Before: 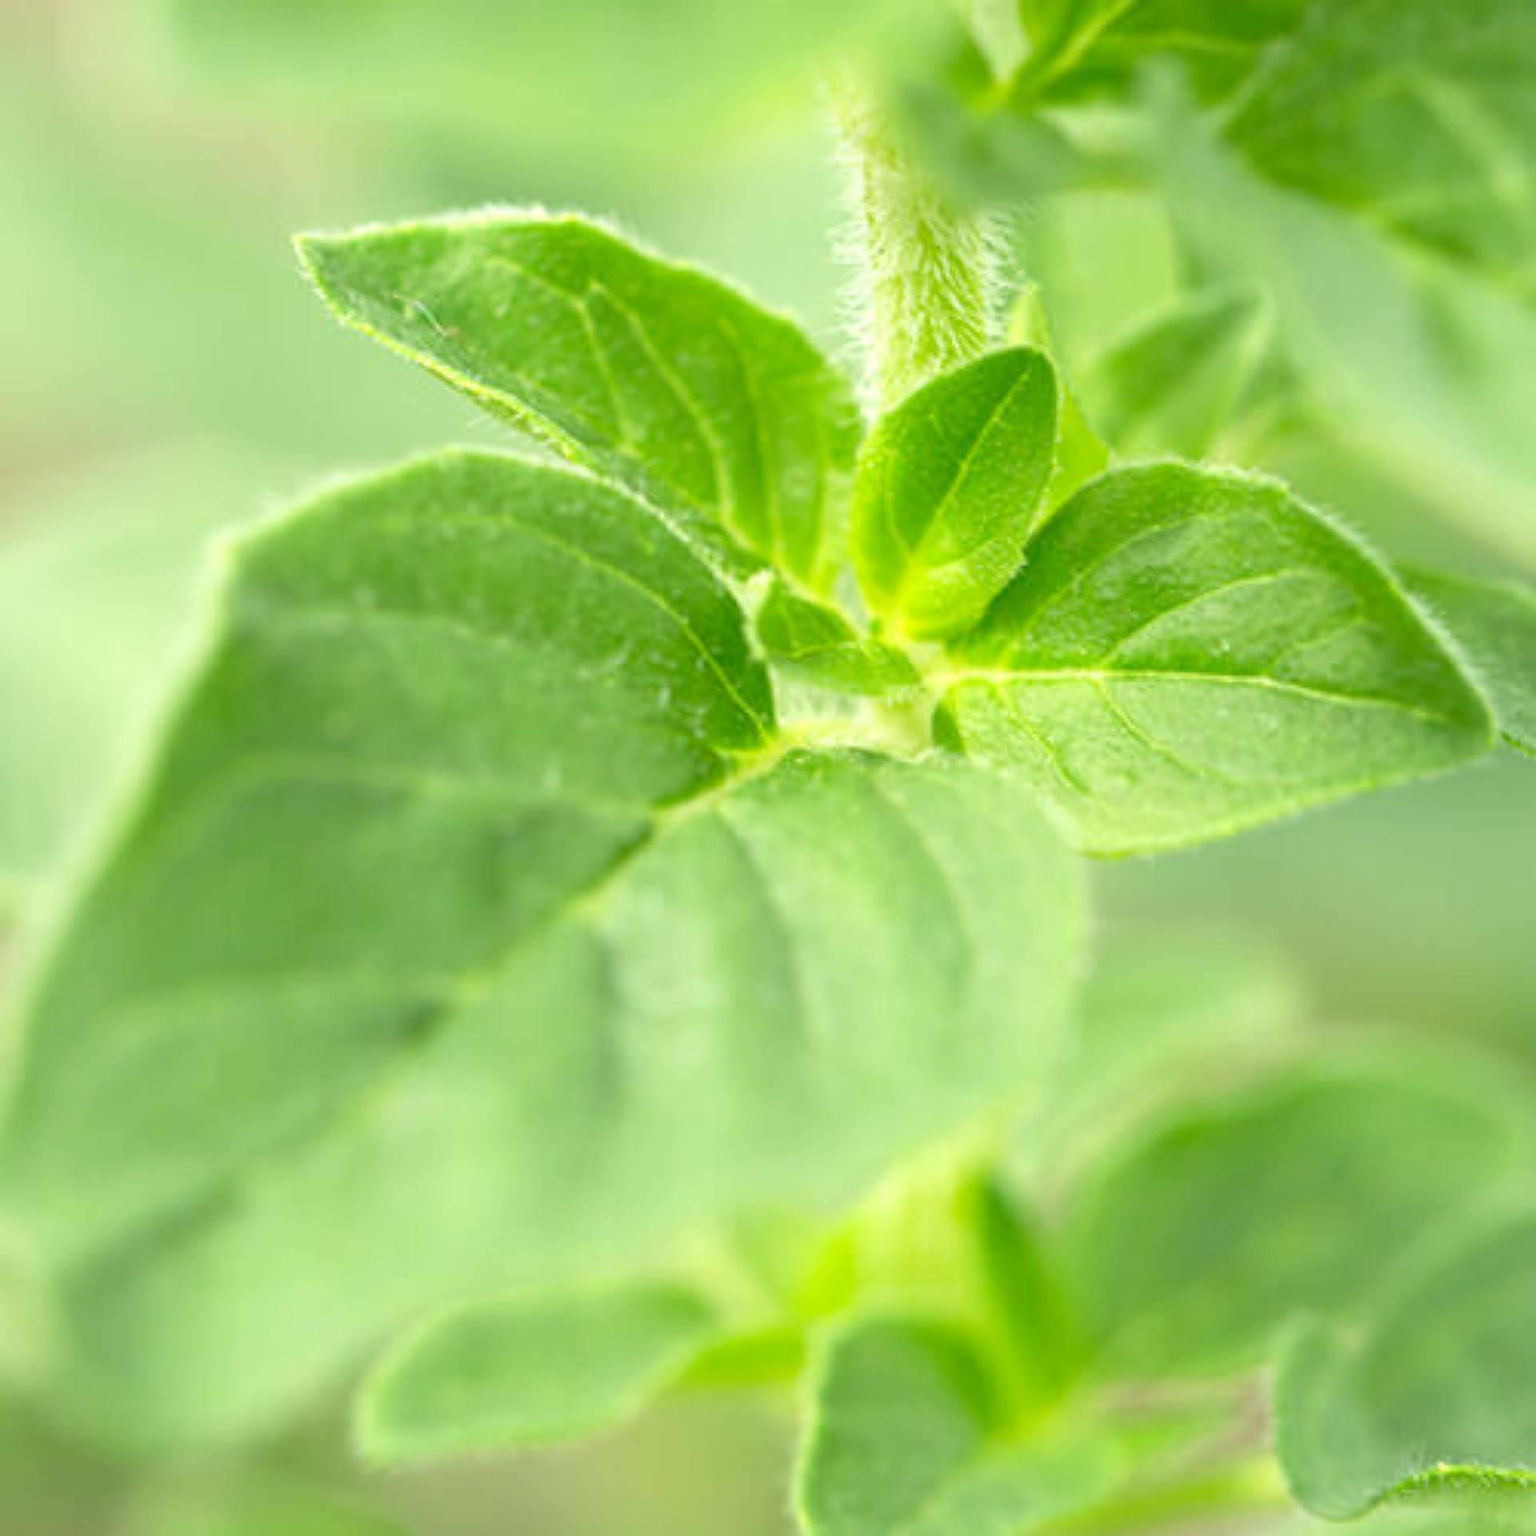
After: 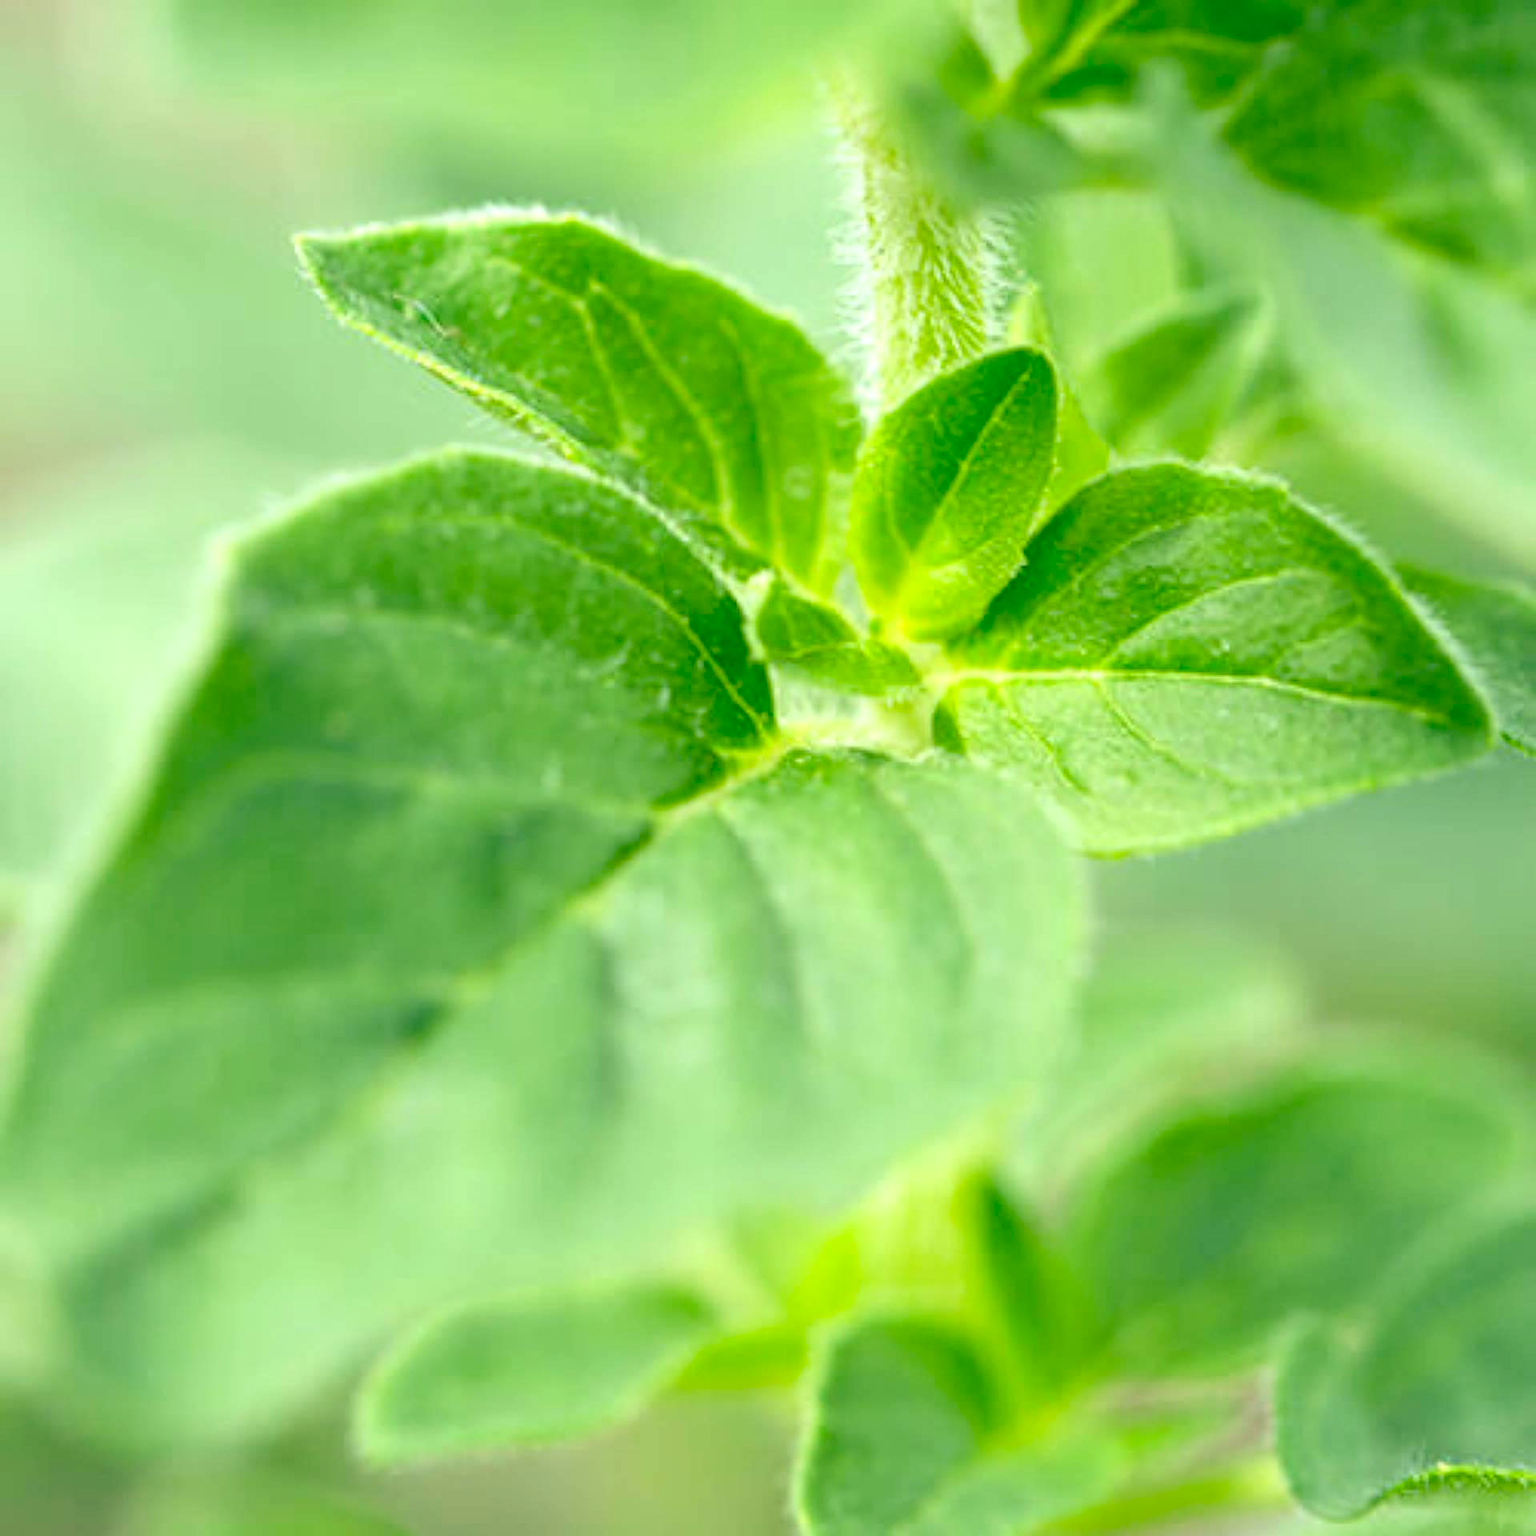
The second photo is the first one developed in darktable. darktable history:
color balance rgb: shadows lift › luminance -41.13%, shadows lift › chroma 14.13%, shadows lift › hue 260°, power › luminance -3.76%, power › chroma 0.56%, power › hue 40.37°, highlights gain › luminance 16.81%, highlights gain › chroma 2.94%, highlights gain › hue 260°, global offset › luminance -0.29%, global offset › chroma 0.31%, global offset › hue 260°, perceptual saturation grading › global saturation 20%, perceptual saturation grading › highlights -13.92%, perceptual saturation grading › shadows 50%
exposure: black level correction 0.009, exposure -0.159 EV, compensate highlight preservation false
